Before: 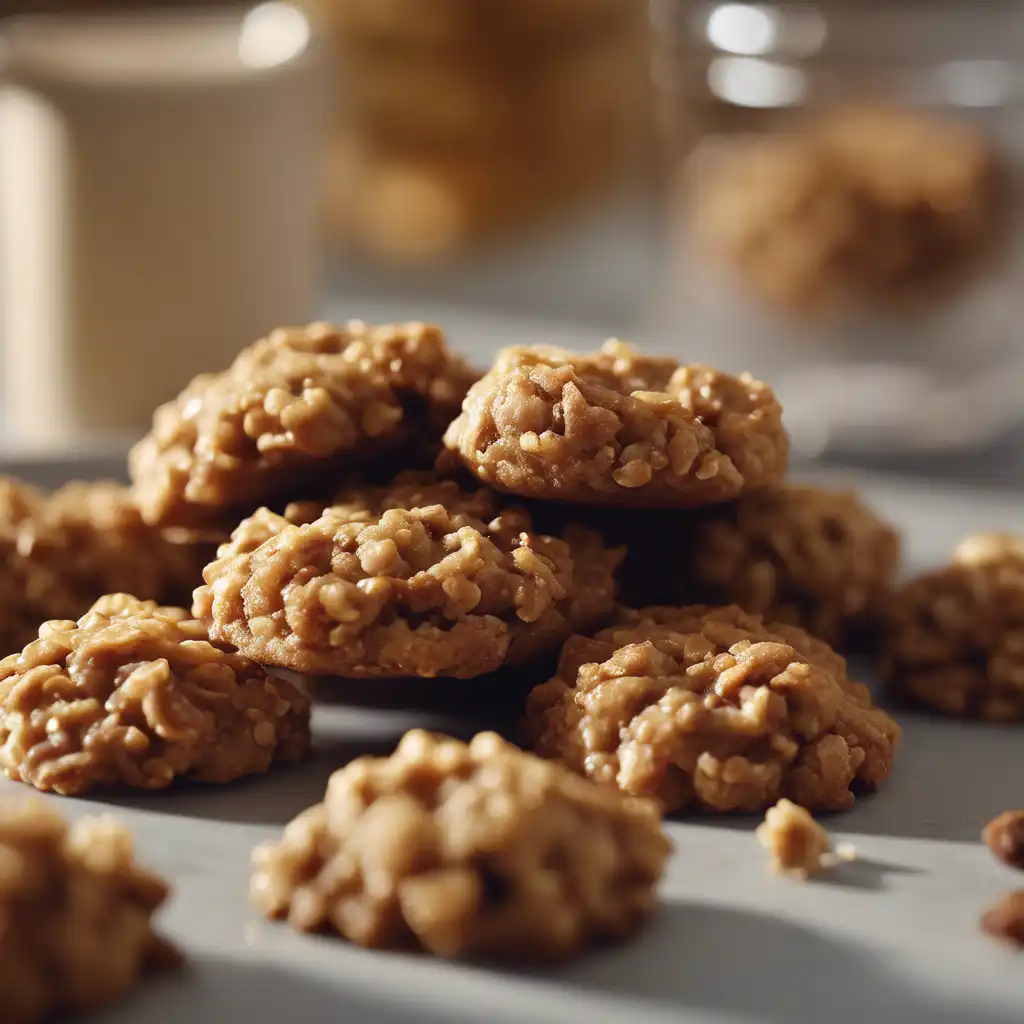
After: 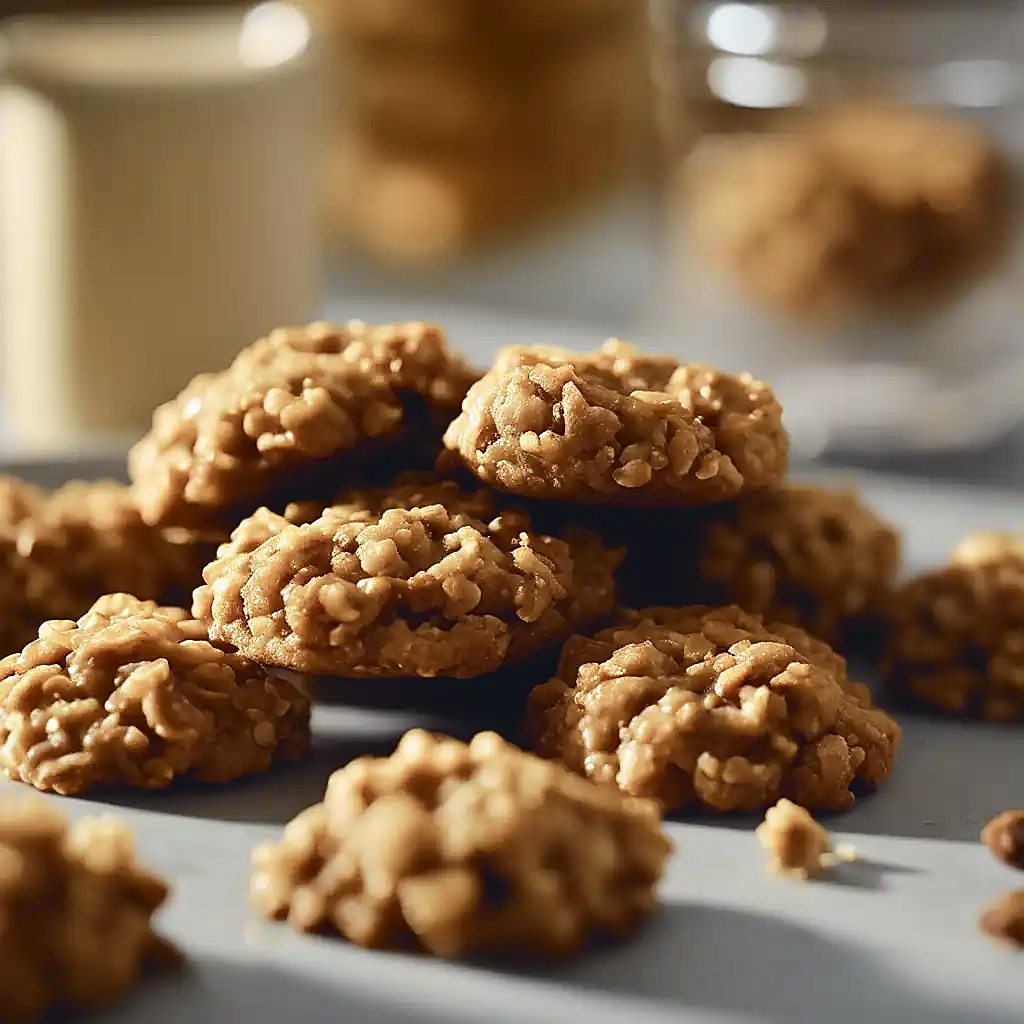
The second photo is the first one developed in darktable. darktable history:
sharpen: radius 1.4, amount 1.25, threshold 0.7
tone curve: curves: ch0 [(0, 0.046) (0.037, 0.056) (0.176, 0.162) (0.33, 0.331) (0.432, 0.475) (0.601, 0.665) (0.843, 0.876) (1, 1)]; ch1 [(0, 0) (0.339, 0.349) (0.445, 0.42) (0.476, 0.47) (0.497, 0.492) (0.523, 0.514) (0.557, 0.558) (0.632, 0.615) (0.728, 0.746) (1, 1)]; ch2 [(0, 0) (0.327, 0.324) (0.417, 0.44) (0.46, 0.453) (0.502, 0.495) (0.526, 0.52) (0.54, 0.55) (0.606, 0.626) (0.745, 0.704) (1, 1)], color space Lab, independent channels, preserve colors none
